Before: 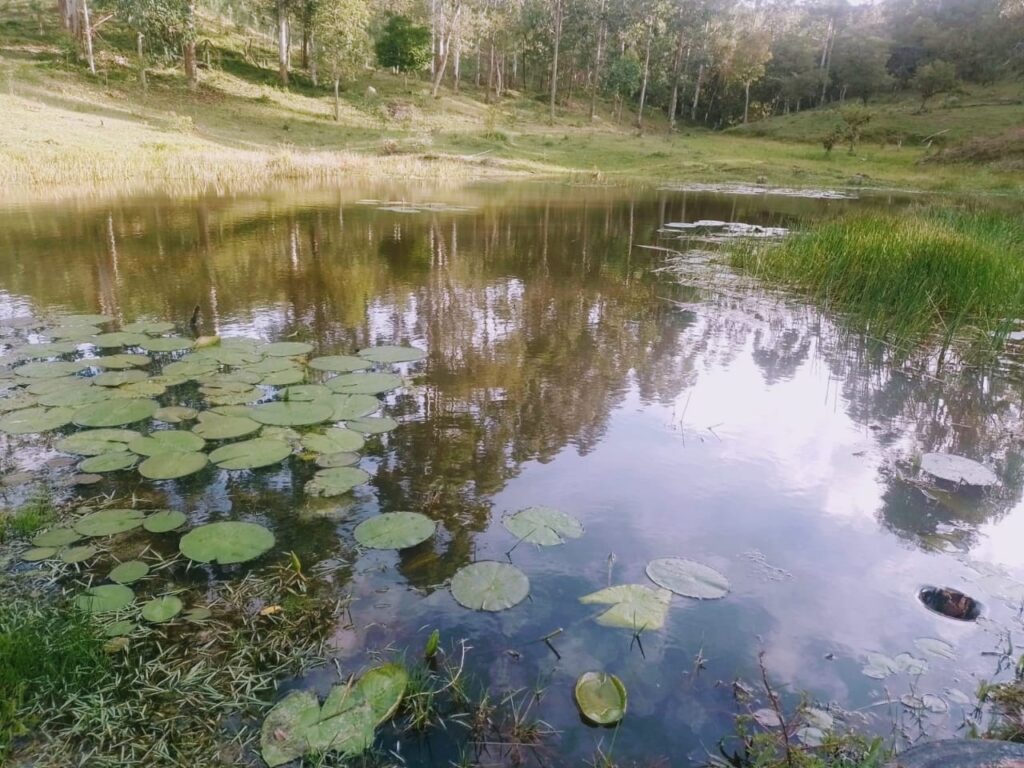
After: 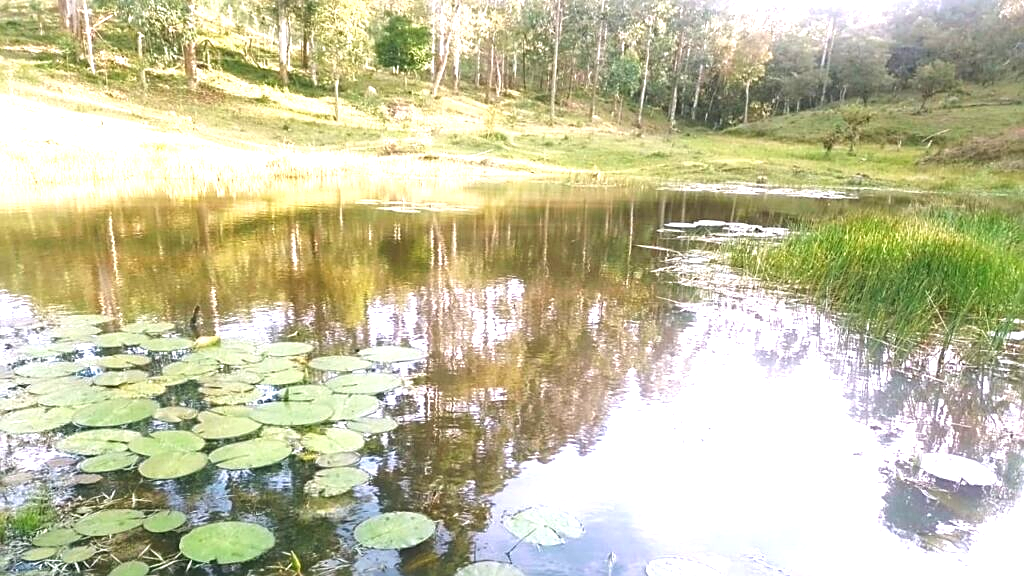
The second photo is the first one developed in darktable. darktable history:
shadows and highlights: shadows 25, highlights -25
exposure: black level correction 0, exposure 1.4 EV, compensate highlight preservation false
sharpen: on, module defaults
crop: bottom 24.988%
